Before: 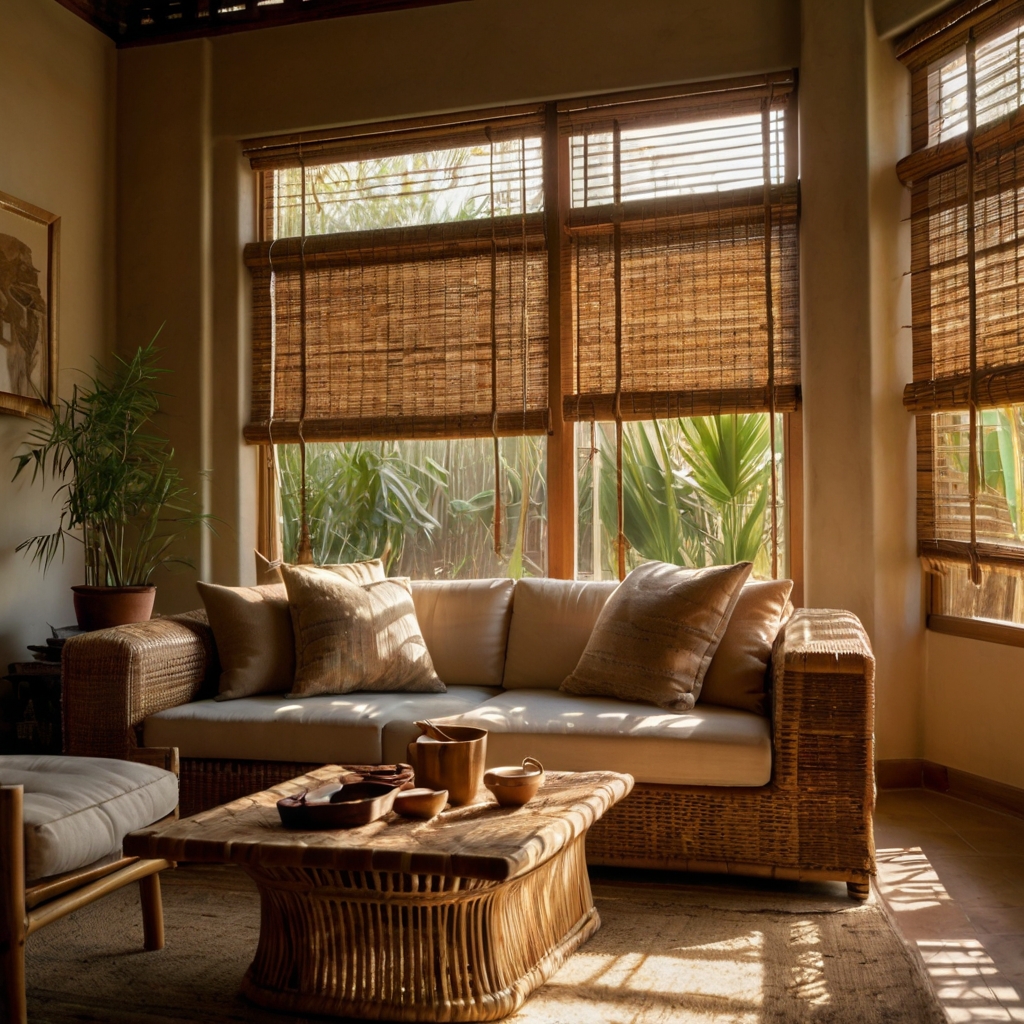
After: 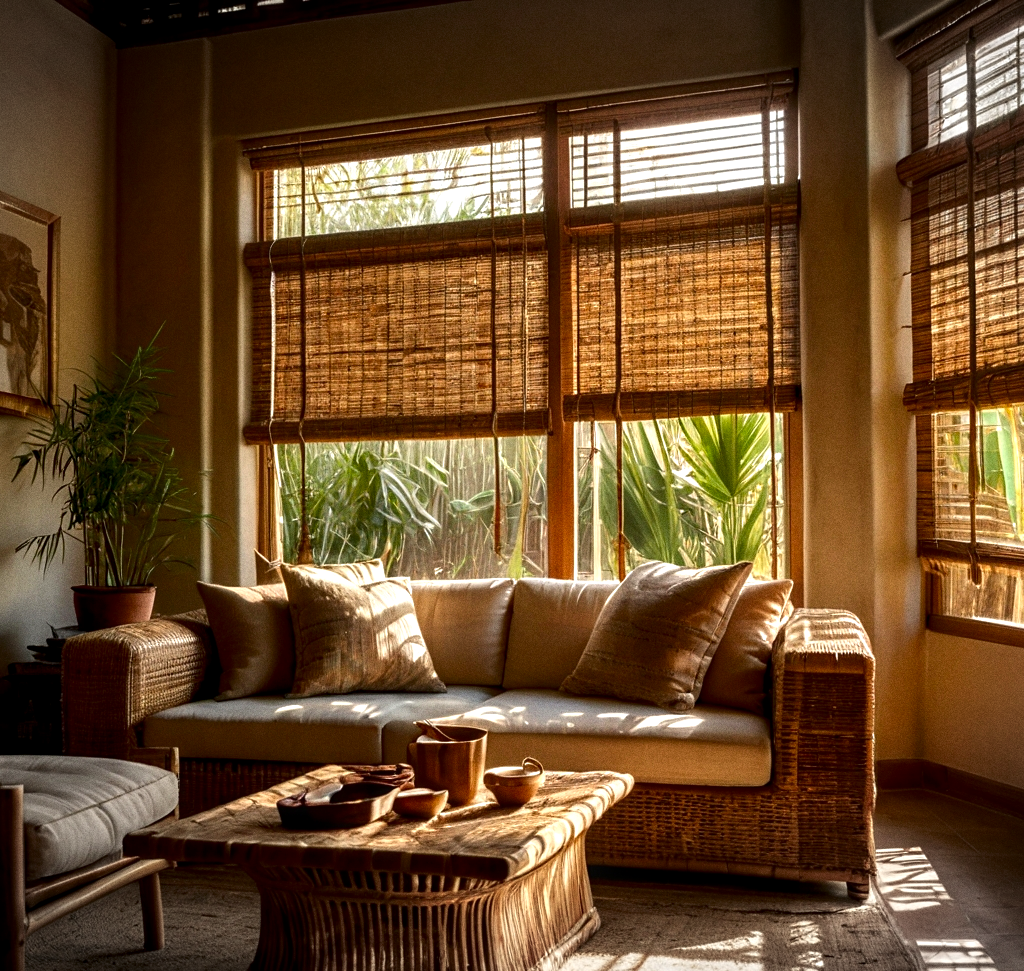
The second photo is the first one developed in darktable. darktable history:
contrast brightness saturation: contrast 0.07, brightness -0.14, saturation 0.11
exposure: black level correction 0, exposure 0.5 EV, compensate exposure bias true, compensate highlight preservation false
grain: coarseness 0.09 ISO
local contrast: detail 130%
vignetting: fall-off start 100%, brightness -0.282, width/height ratio 1.31
crop and rotate: top 0%, bottom 5.097%
sharpen: amount 0.2
